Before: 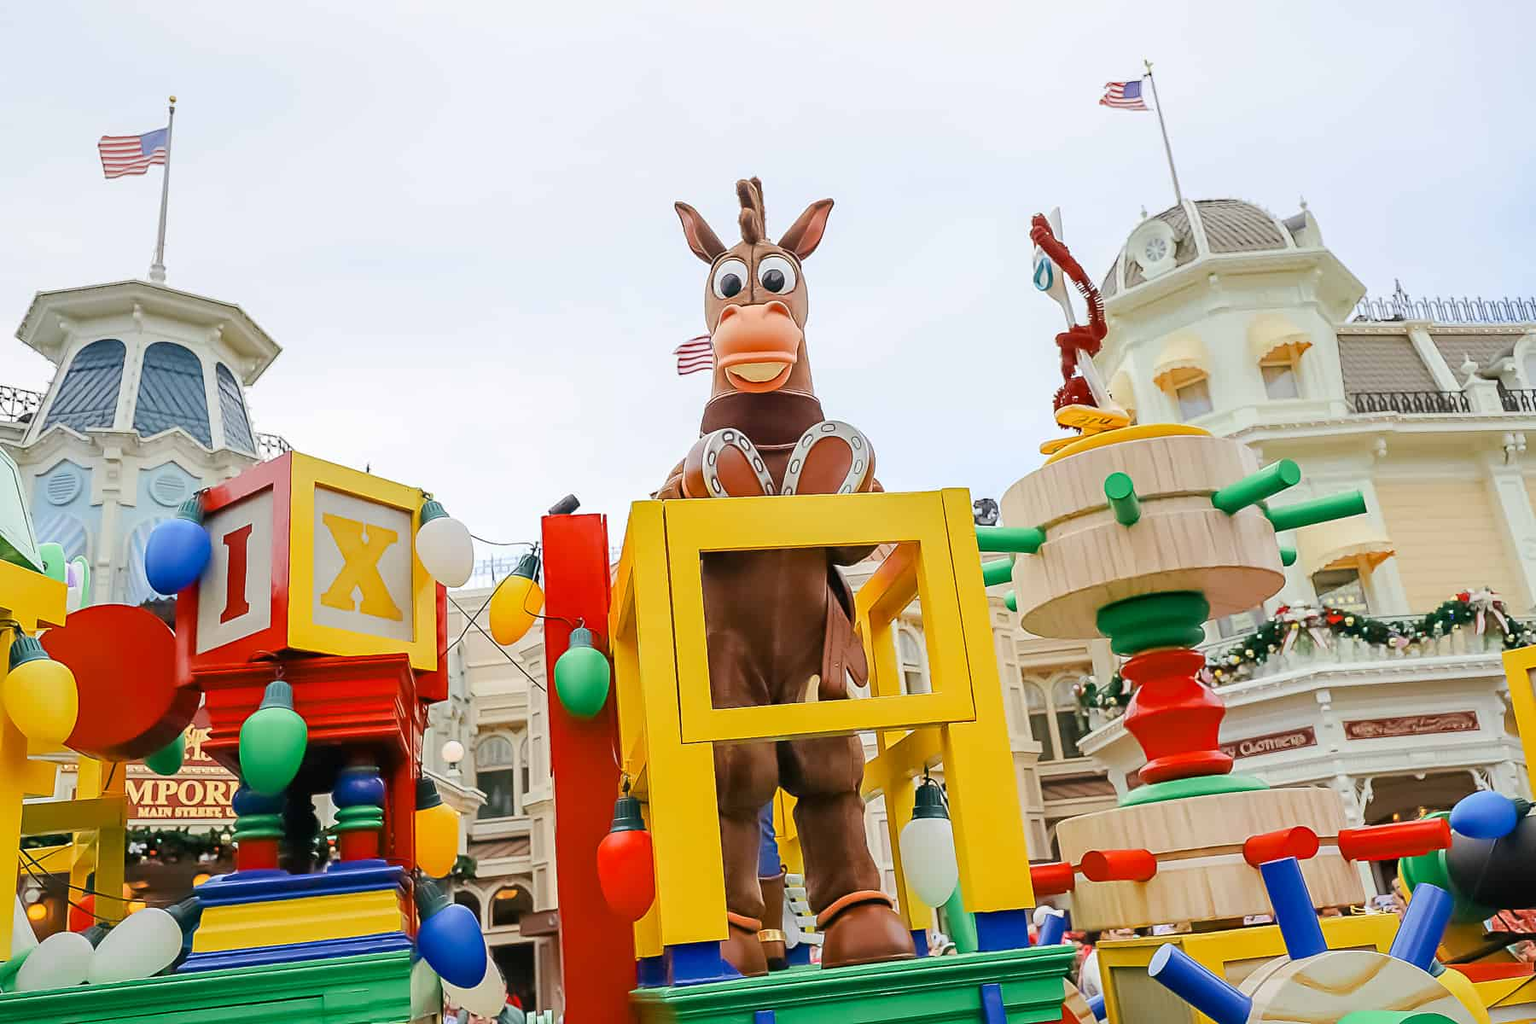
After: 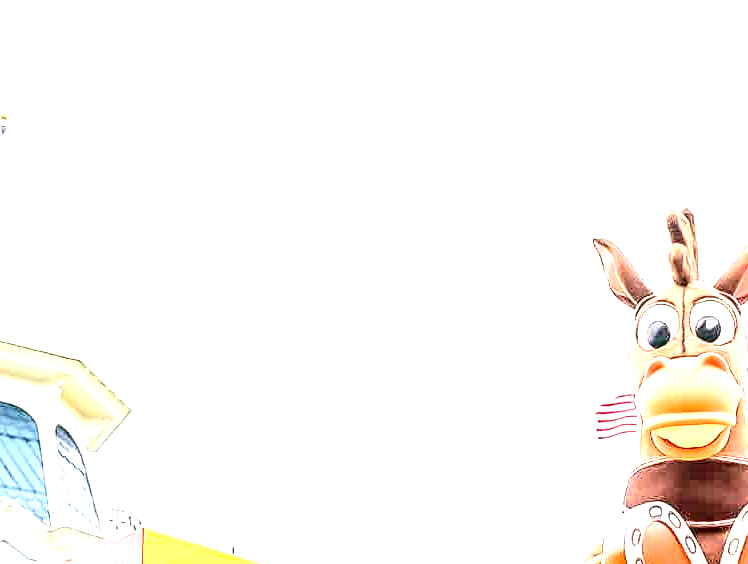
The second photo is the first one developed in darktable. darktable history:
local contrast: highlights 63%, shadows 54%, detail 168%, midtone range 0.511
exposure: exposure 2.178 EV, compensate exposure bias true, compensate highlight preservation false
contrast brightness saturation: contrast 0.298
crop and rotate: left 11.007%, top 0.077%, right 47.413%, bottom 52.911%
